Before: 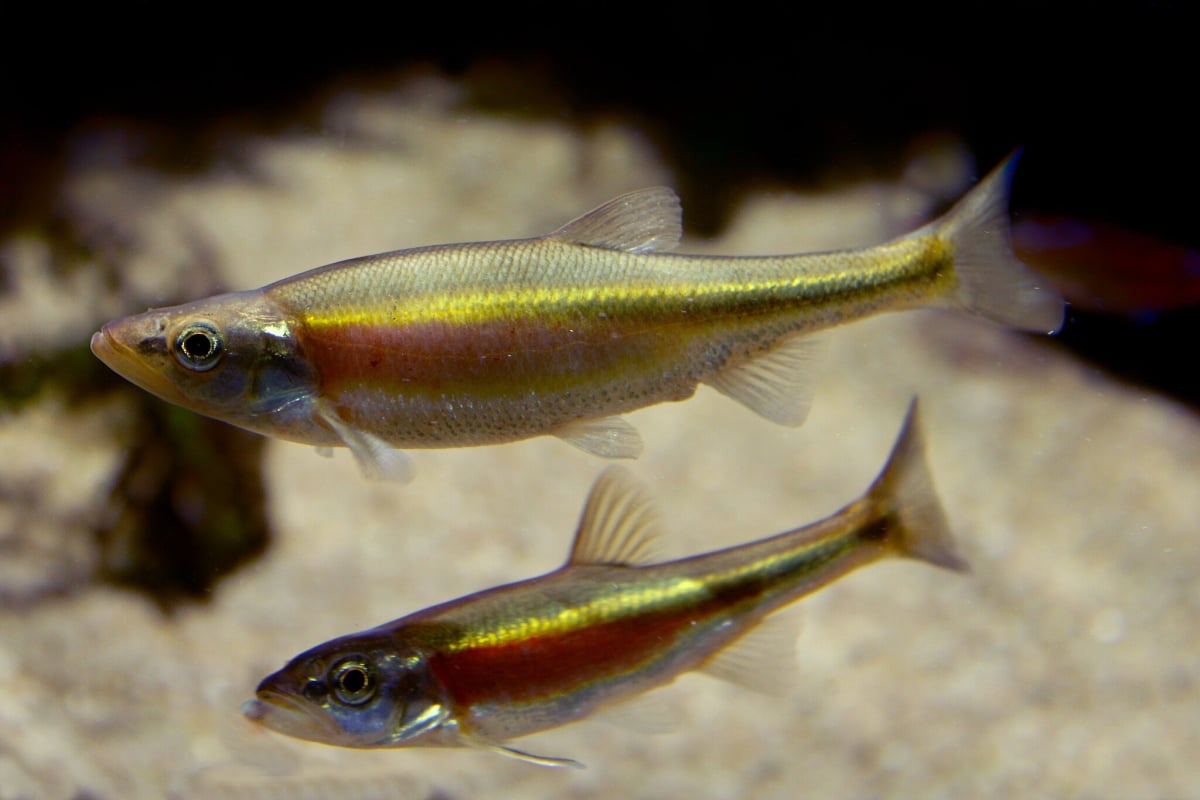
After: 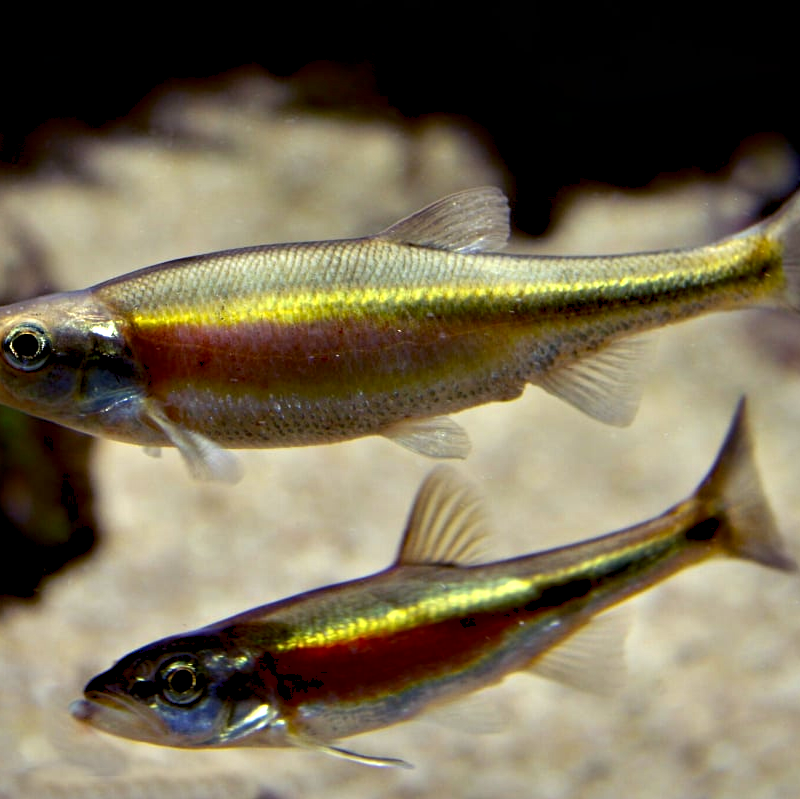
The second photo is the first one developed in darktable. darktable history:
crop and rotate: left 14.348%, right 18.927%
contrast equalizer: y [[0.6 ×6], [0.55 ×6], [0 ×6], [0 ×6], [0 ×6]]
